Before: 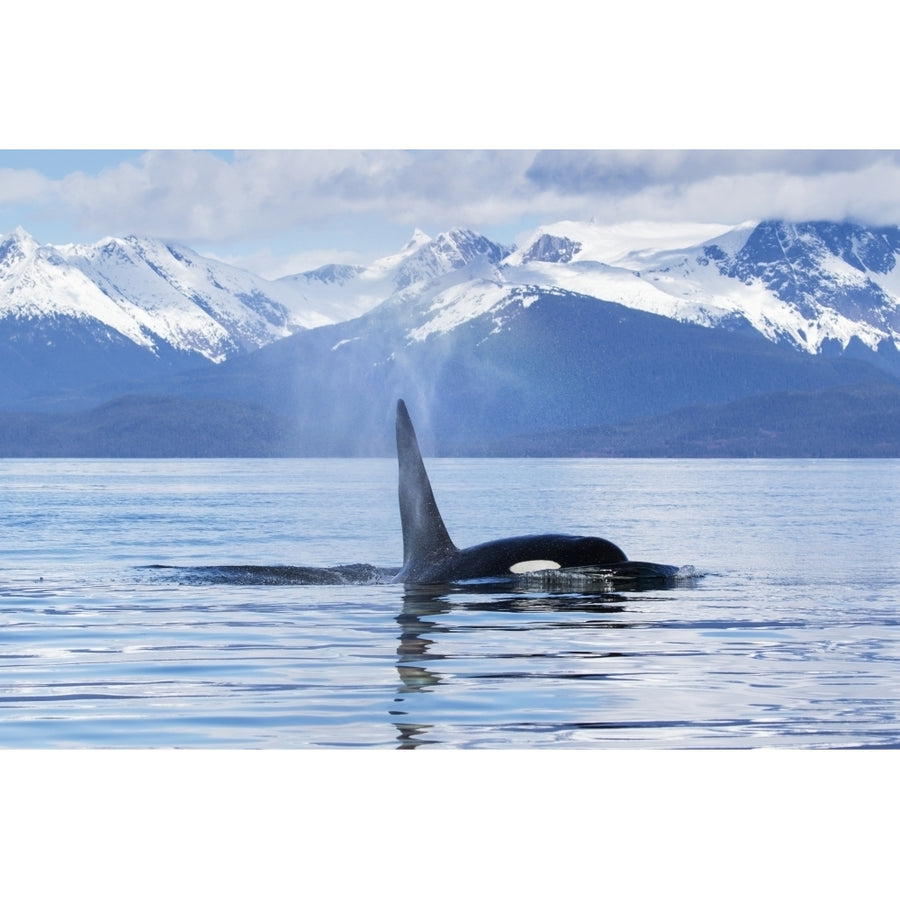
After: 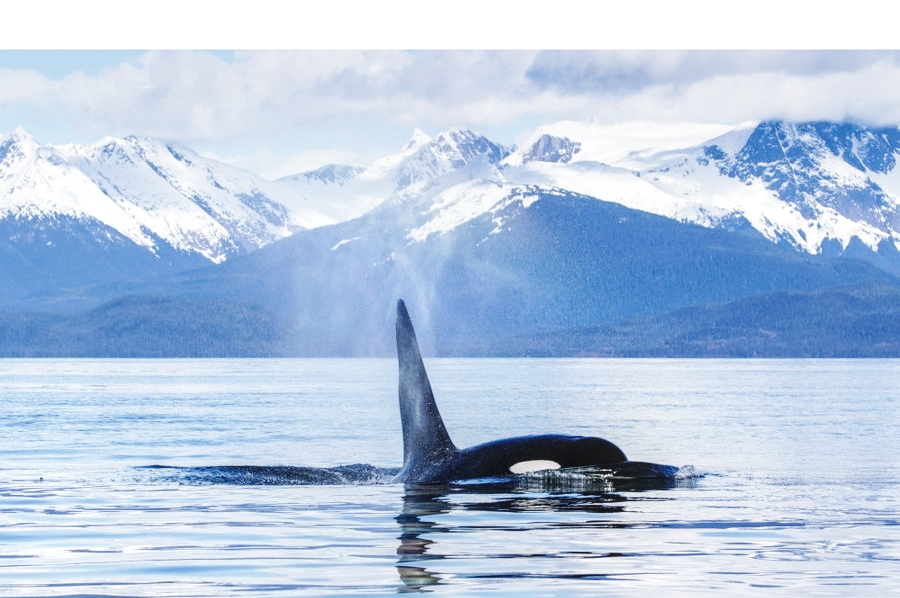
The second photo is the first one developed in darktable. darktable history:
local contrast: on, module defaults
contrast equalizer: y [[0.5, 0.5, 0.472, 0.5, 0.5, 0.5], [0.5 ×6], [0.5 ×6], [0 ×6], [0 ×6]]
crop: top 11.184%, bottom 22.347%
base curve: curves: ch0 [(0, 0) (0.036, 0.025) (0.121, 0.166) (0.206, 0.329) (0.605, 0.79) (1, 1)], preserve colors none
